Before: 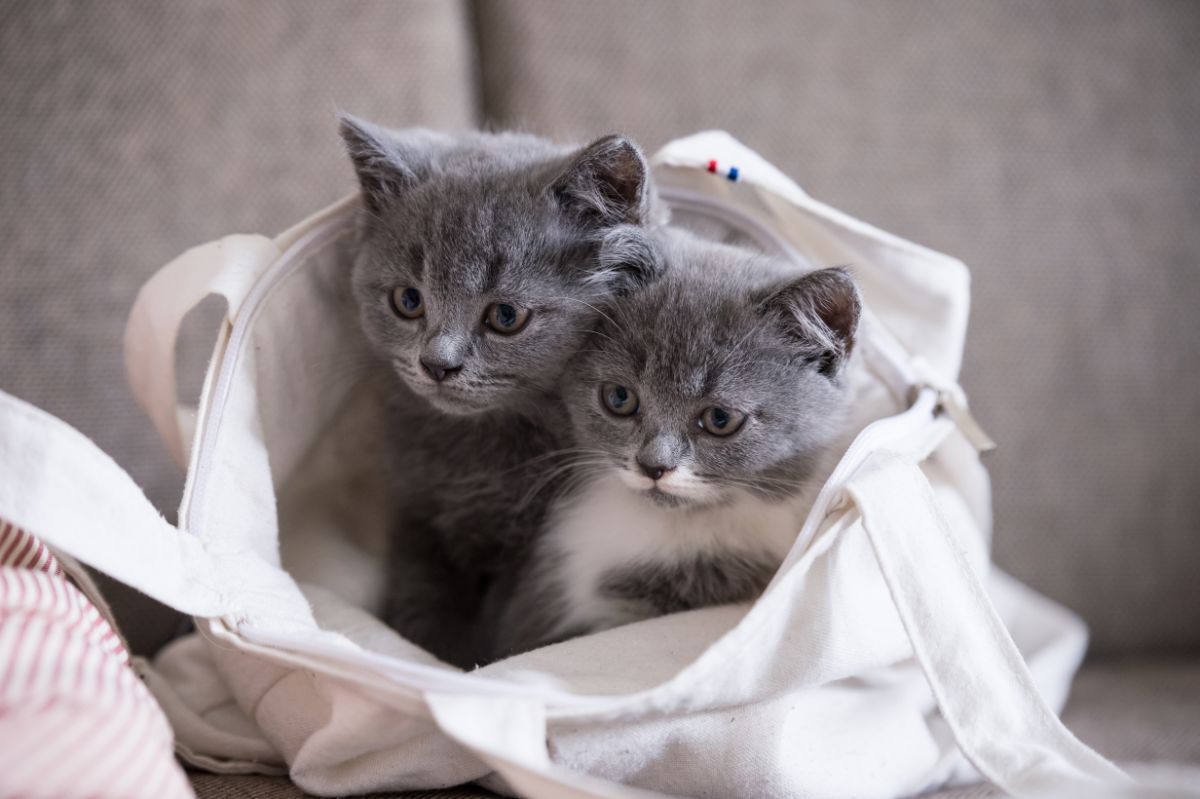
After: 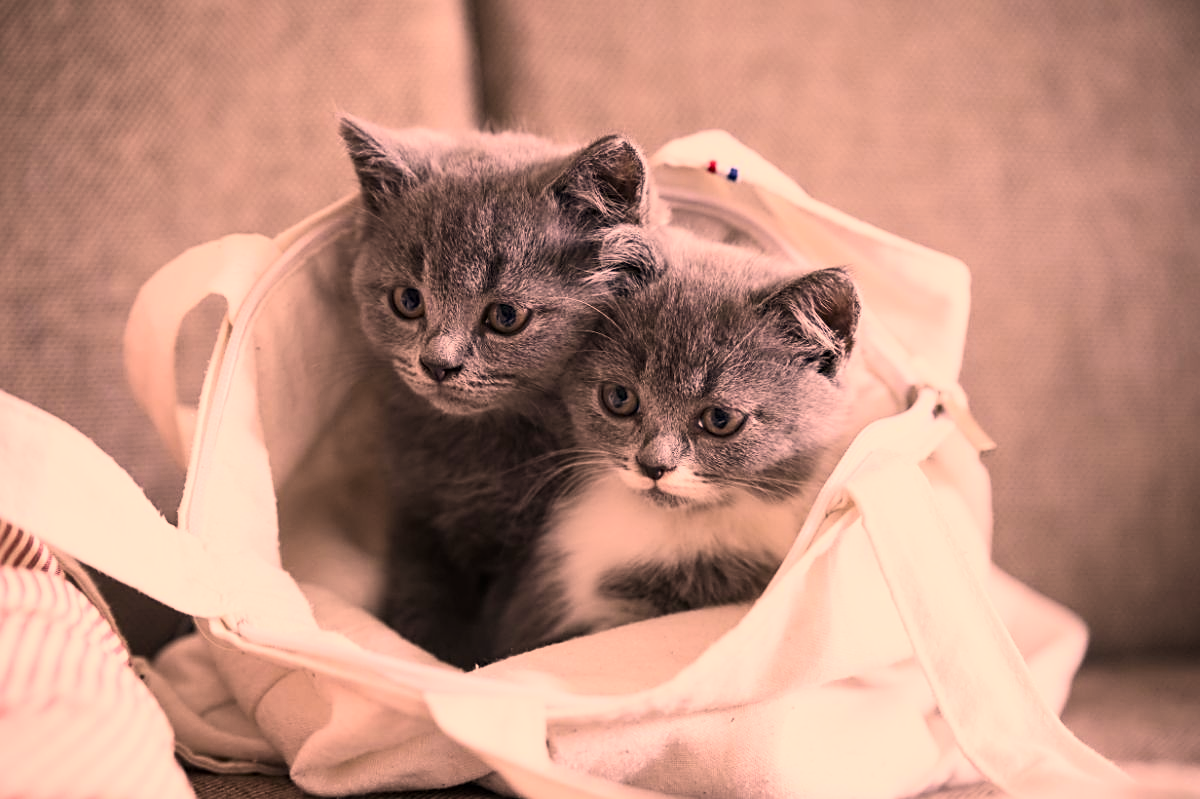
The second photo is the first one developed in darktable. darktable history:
color correction: highlights a* 39.99, highlights b* 39.57, saturation 0.685
sharpen: on, module defaults
contrast brightness saturation: contrast 0.23, brightness 0.112, saturation 0.294
